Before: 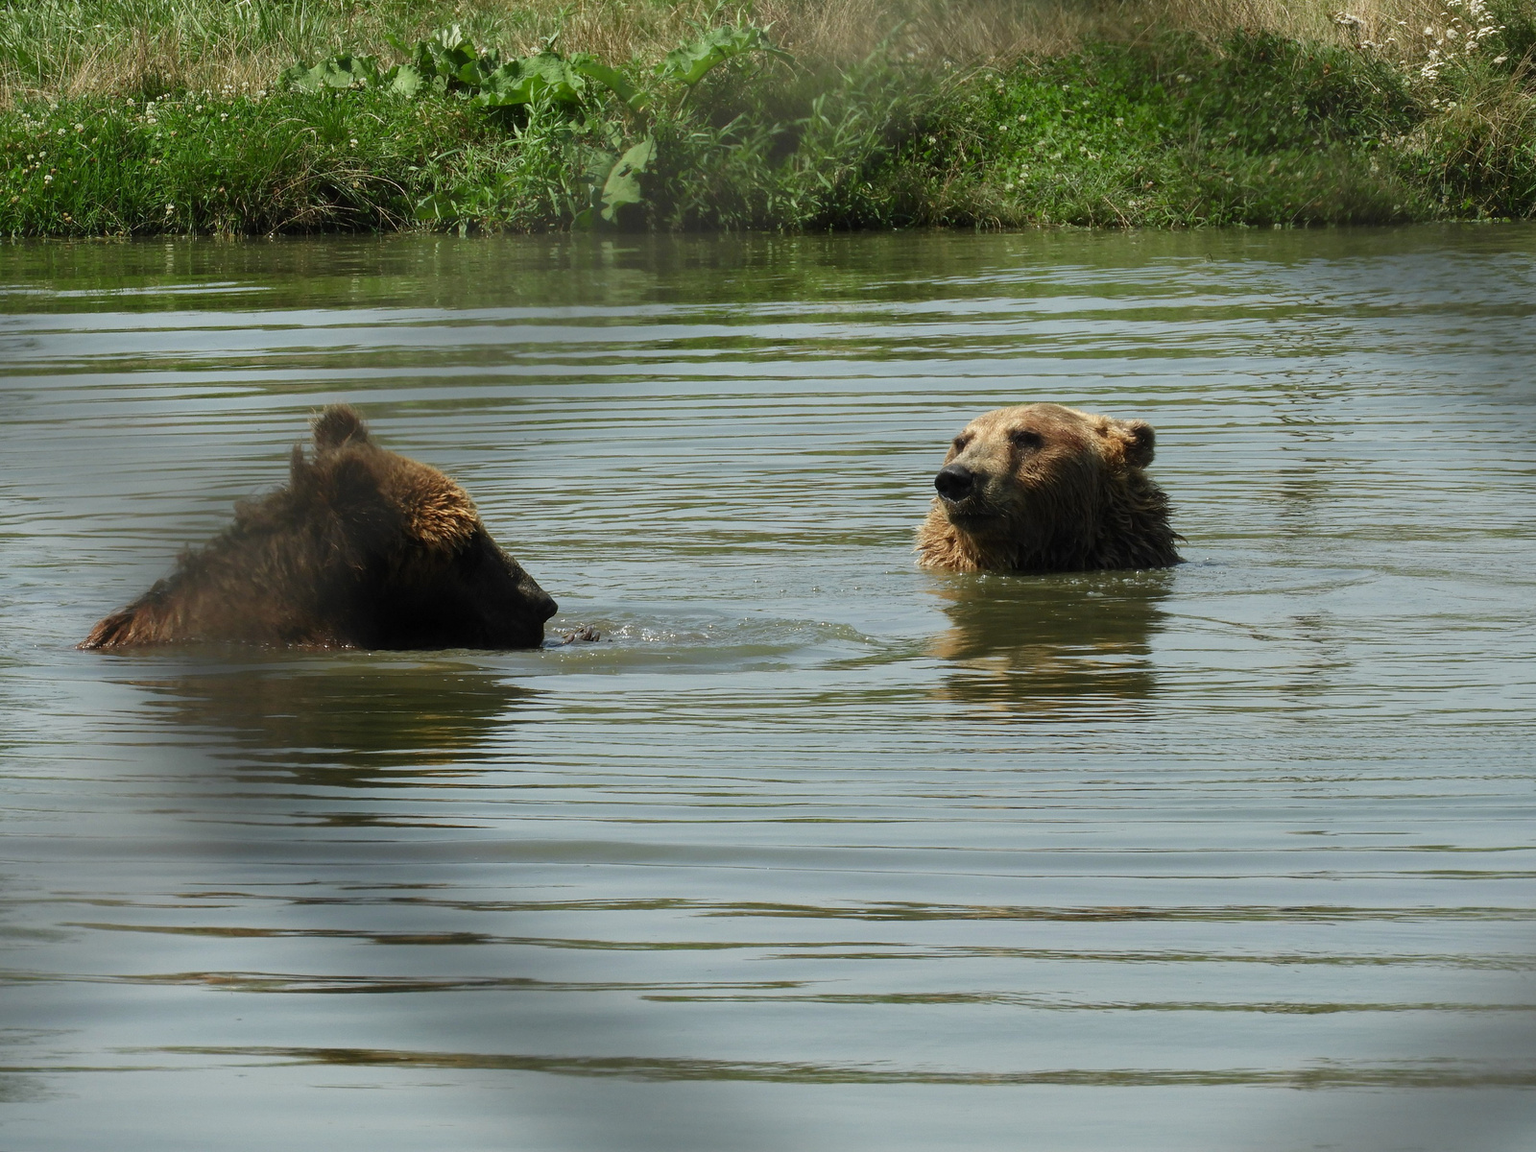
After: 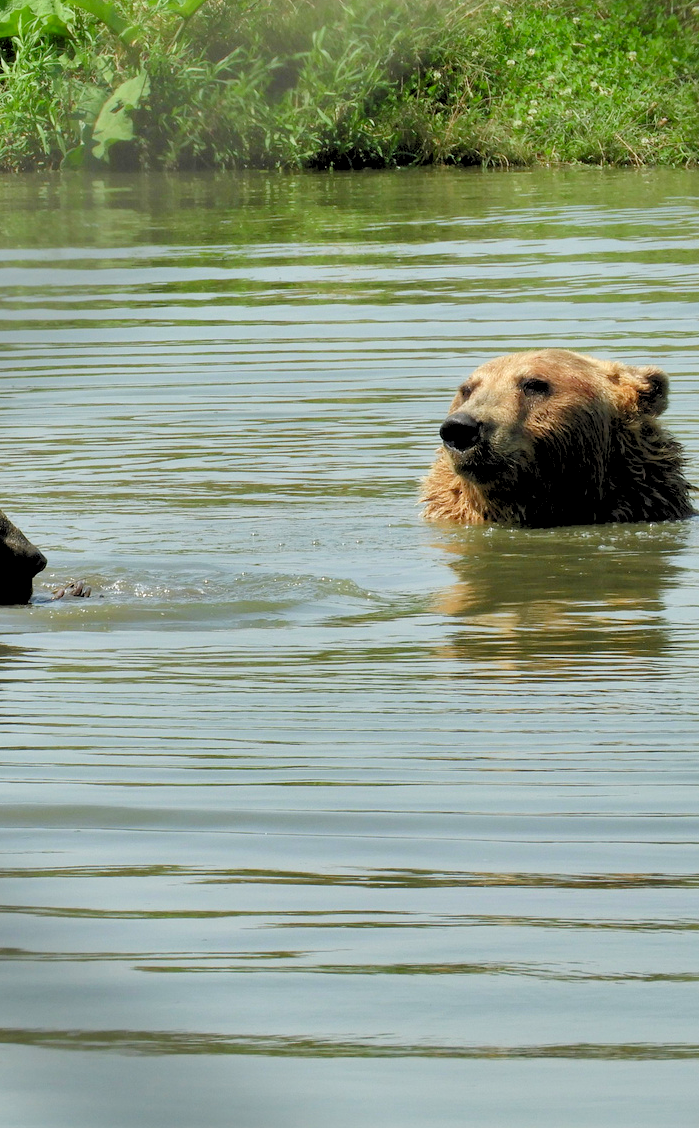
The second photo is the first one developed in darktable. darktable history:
crop: left 33.413%, top 5.965%, right 22.863%
levels: black 0.02%, levels [0.072, 0.414, 0.976]
tone equalizer: on, module defaults
shadows and highlights: soften with gaussian
